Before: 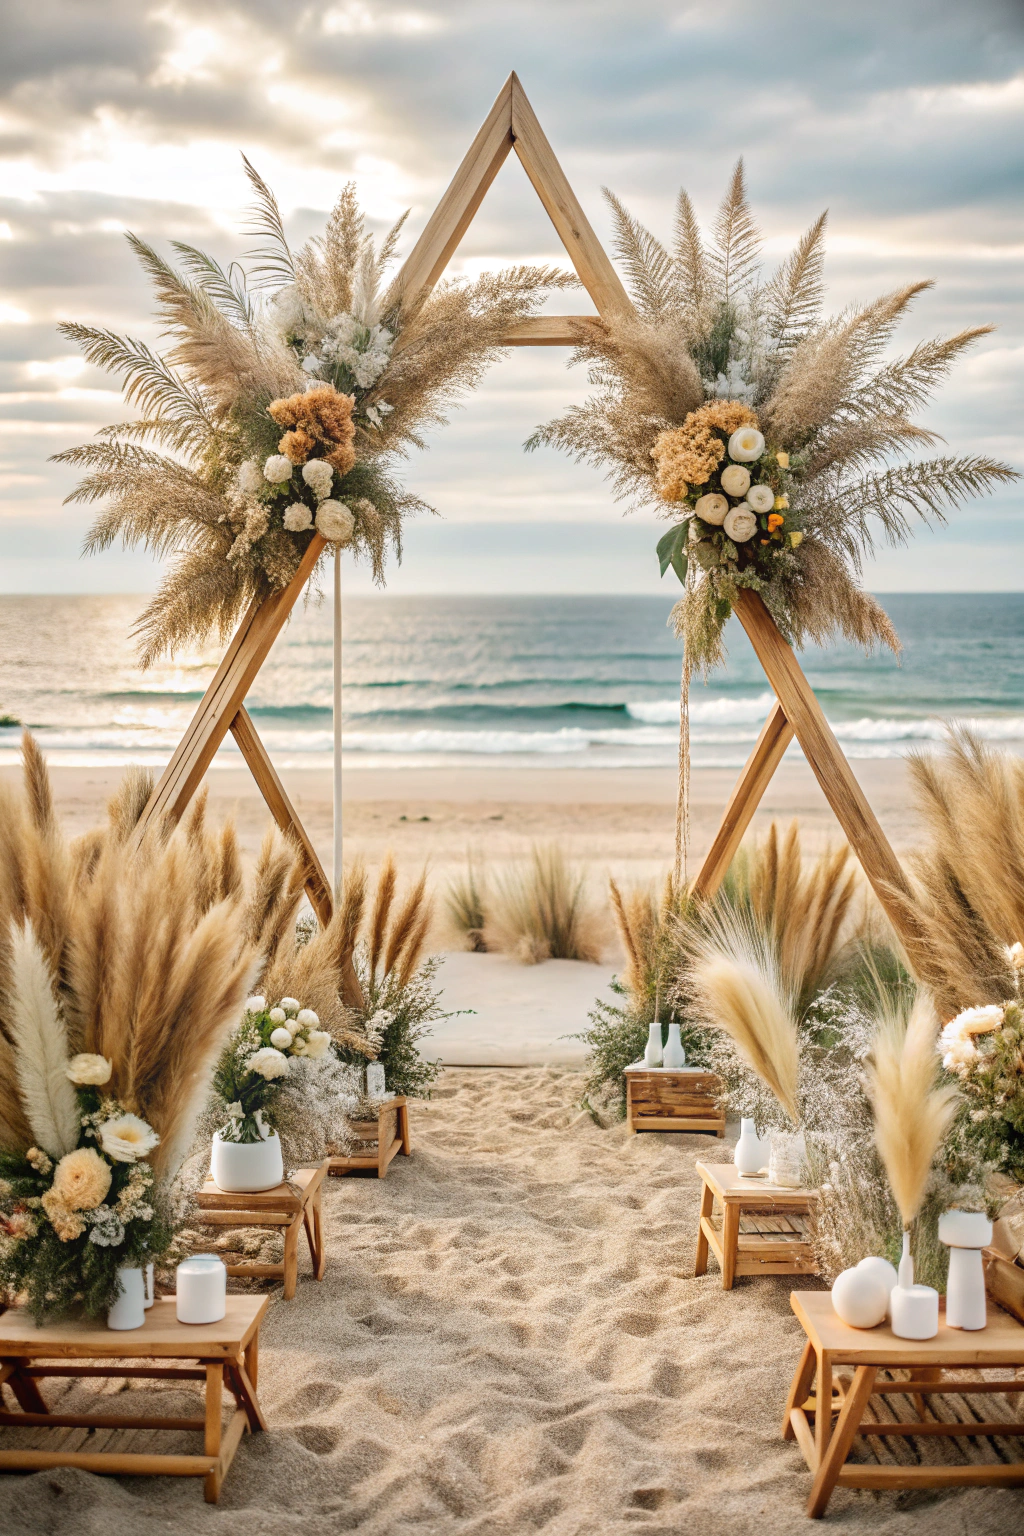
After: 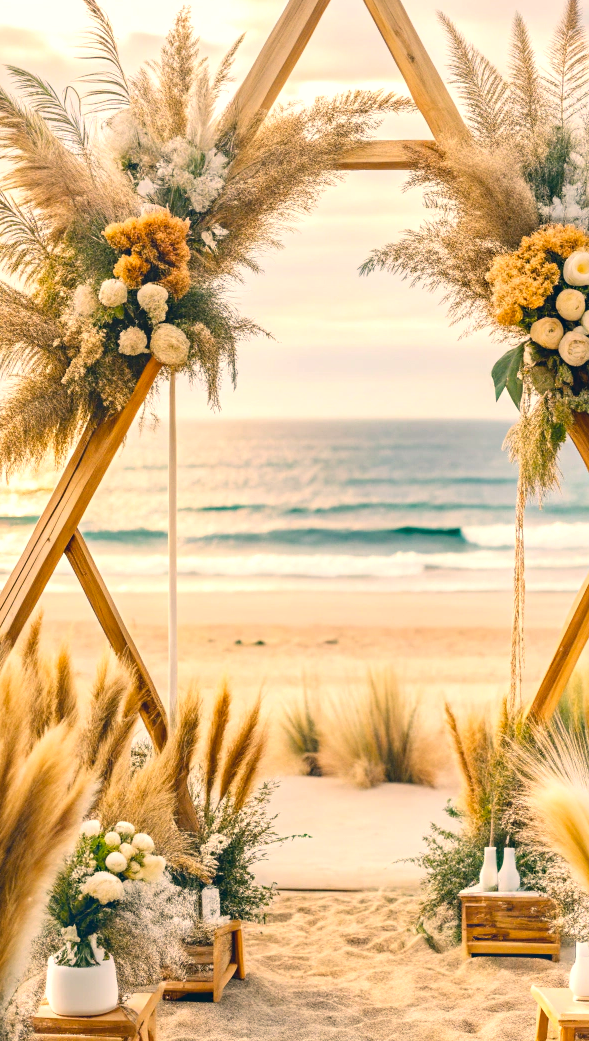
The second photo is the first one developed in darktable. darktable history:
contrast brightness saturation: contrast 0.104, brightness 0.02, saturation 0.019
color correction: highlights a* 10.26, highlights b* 14.25, shadows a* -9.78, shadows b* -15.1
crop: left 16.202%, top 11.483%, right 26.195%, bottom 20.688%
color balance rgb: perceptual saturation grading › global saturation 31.112%, perceptual brilliance grading › global brilliance 11.986%, global vibrance -16.793%, contrast -6.171%
